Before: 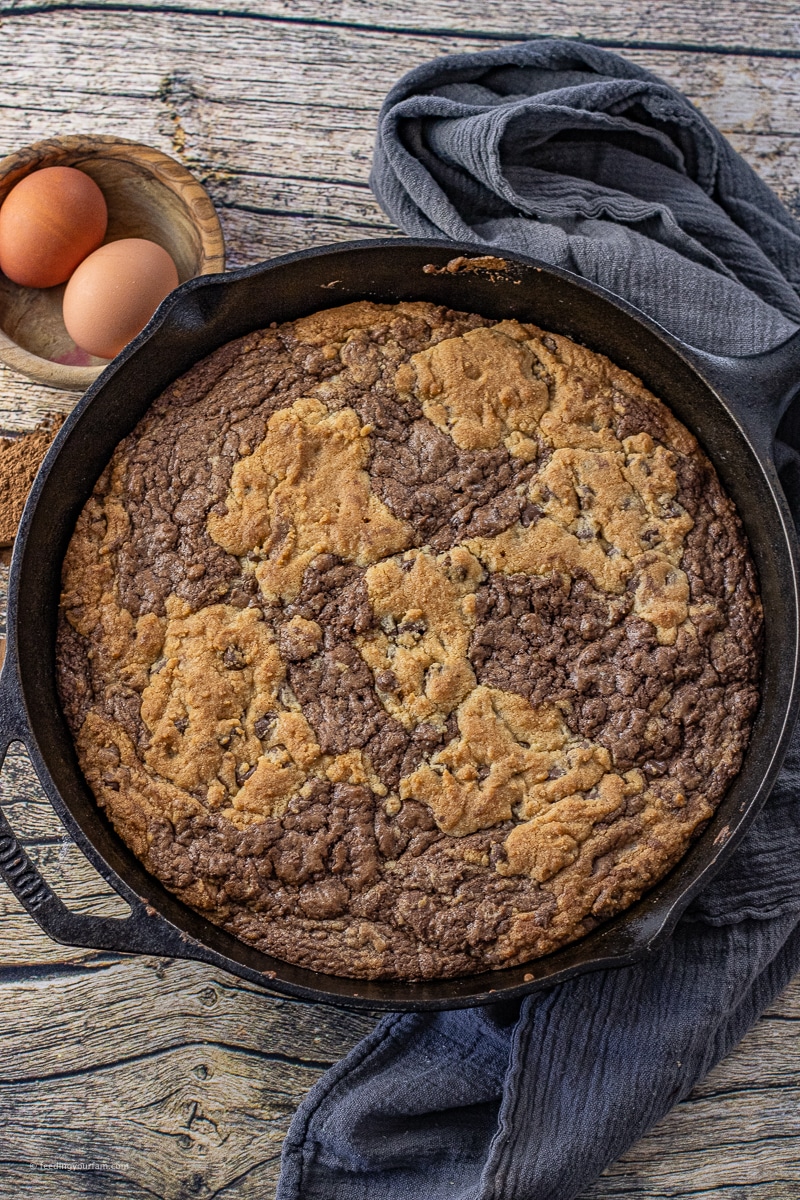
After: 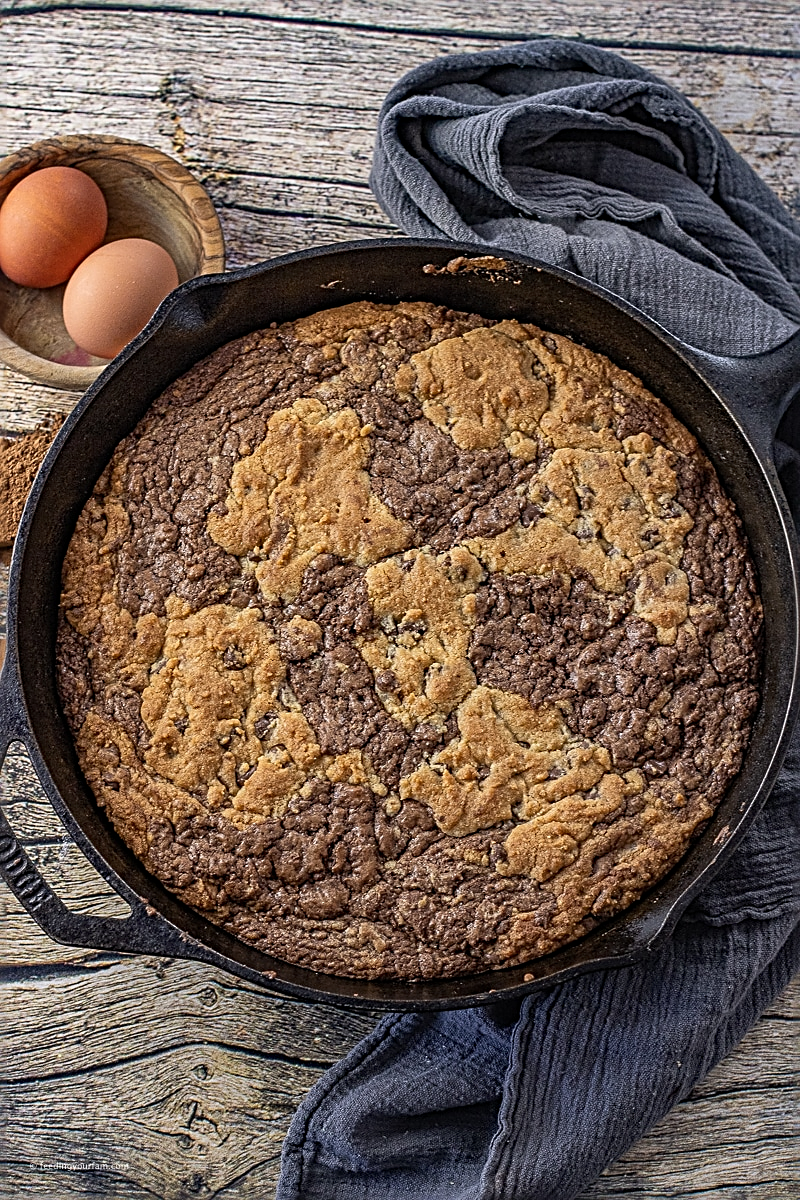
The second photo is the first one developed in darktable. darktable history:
white balance: red 1, blue 1
sharpen: radius 2.531, amount 0.628
